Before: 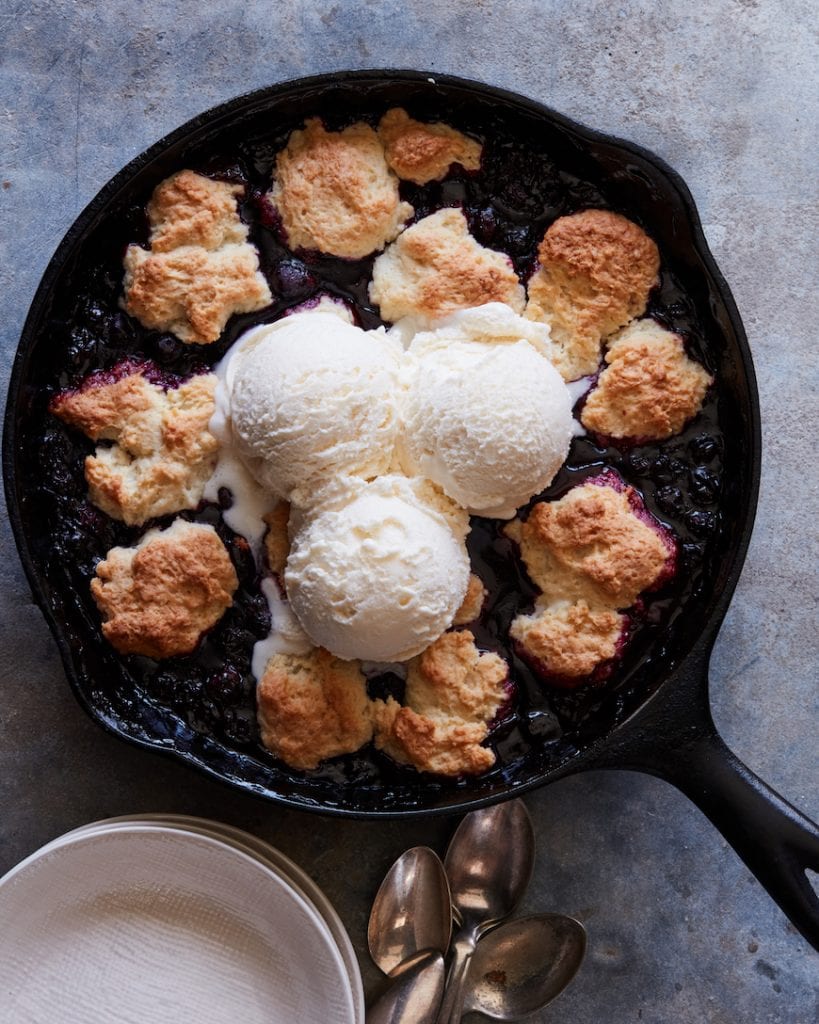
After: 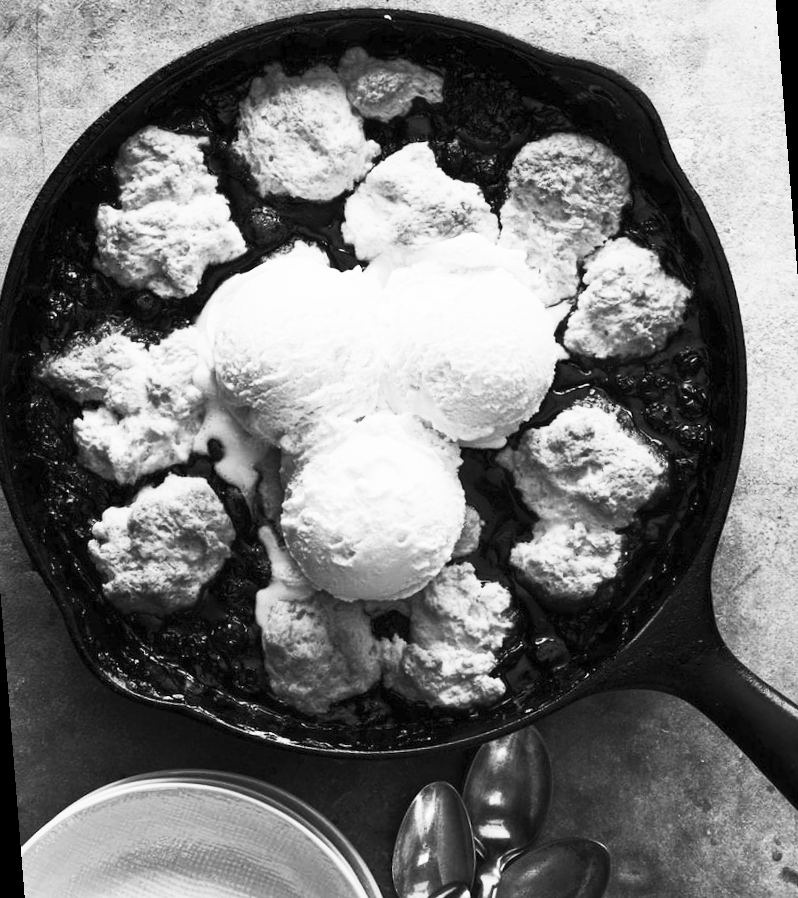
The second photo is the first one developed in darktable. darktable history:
rotate and perspective: rotation -4.57°, crop left 0.054, crop right 0.944, crop top 0.087, crop bottom 0.914
contrast brightness saturation: contrast 0.53, brightness 0.47, saturation -1
